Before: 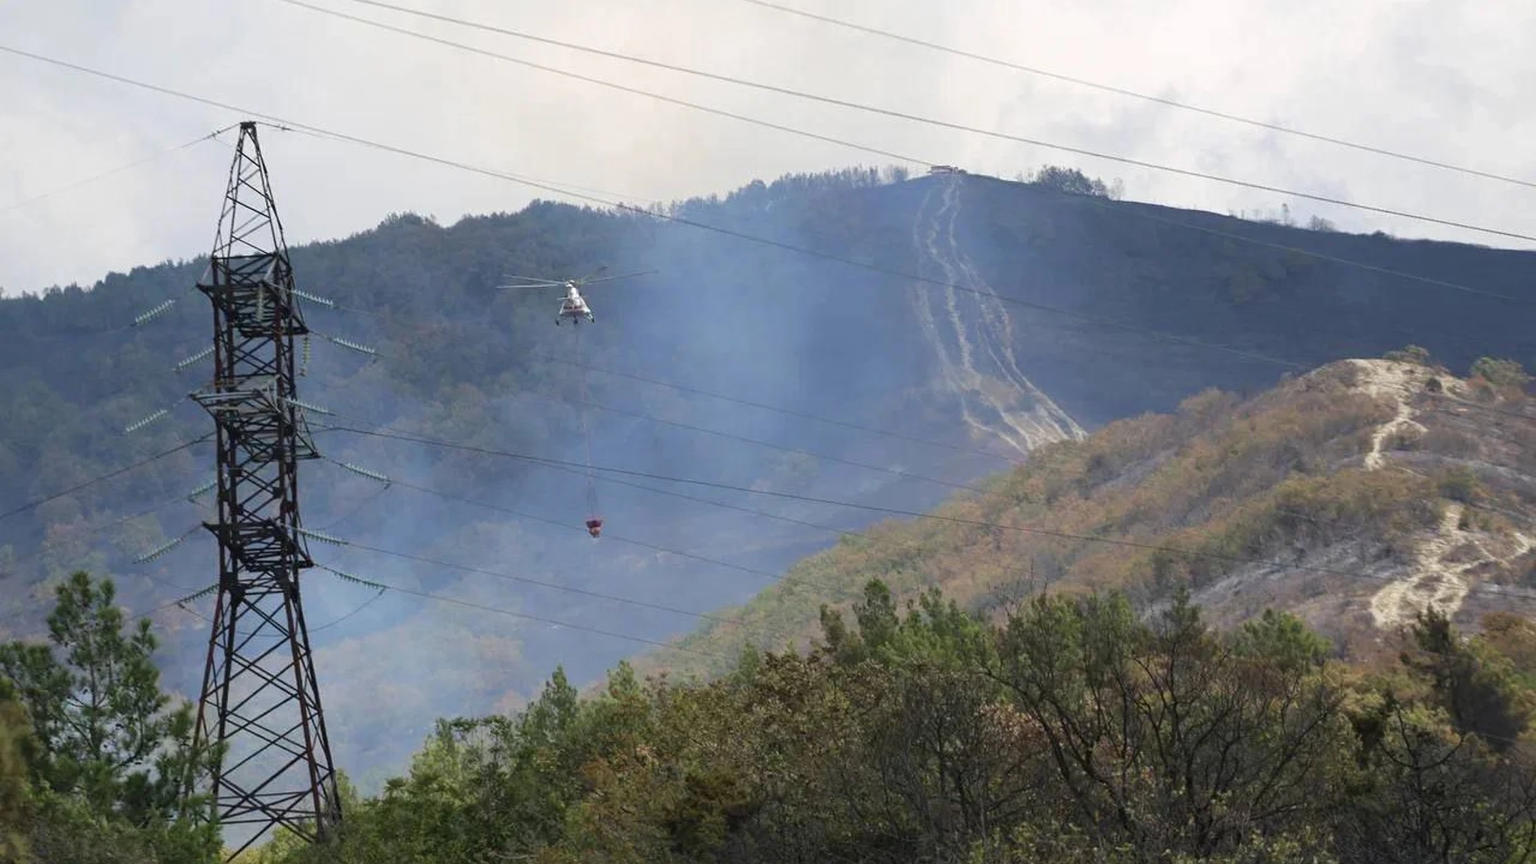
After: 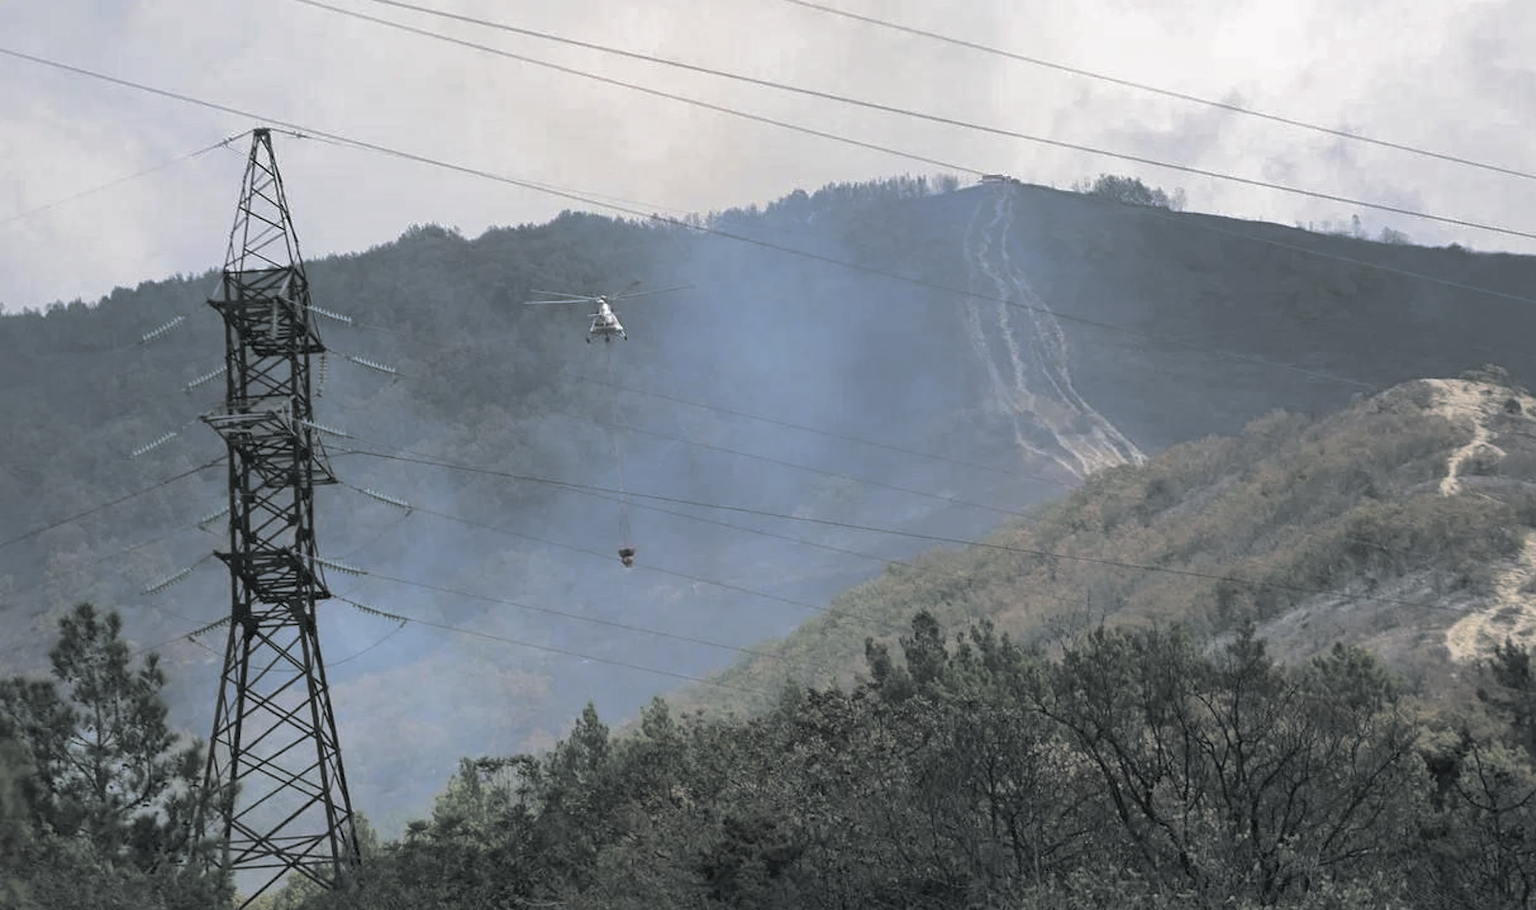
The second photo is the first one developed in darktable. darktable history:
shadows and highlights: on, module defaults
crop and rotate: right 5.167%
split-toning: shadows › hue 190.8°, shadows › saturation 0.05, highlights › hue 54°, highlights › saturation 0.05, compress 0%
white balance: red 1.004, blue 1.024
